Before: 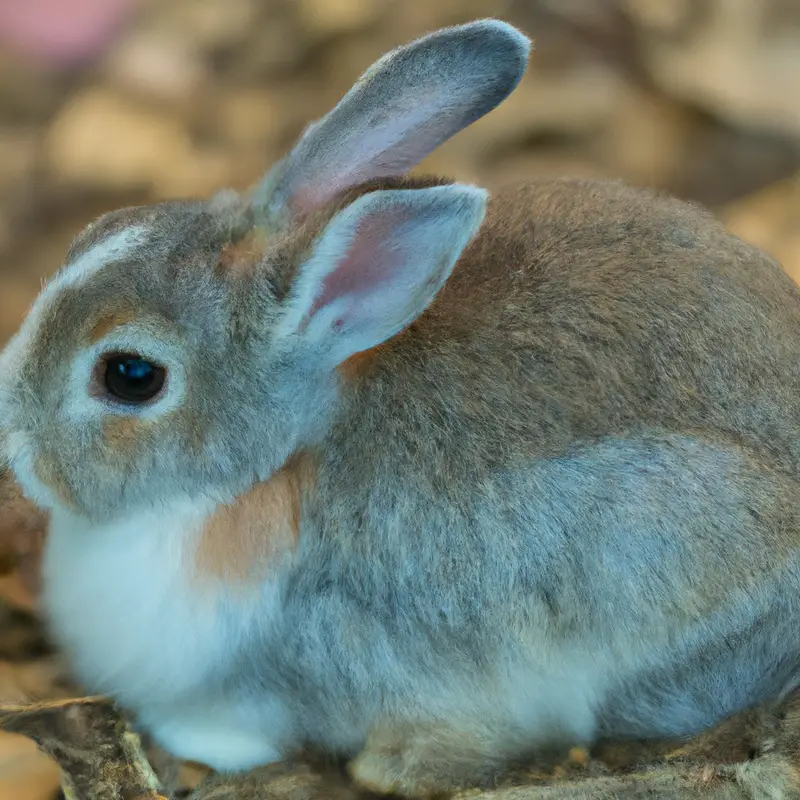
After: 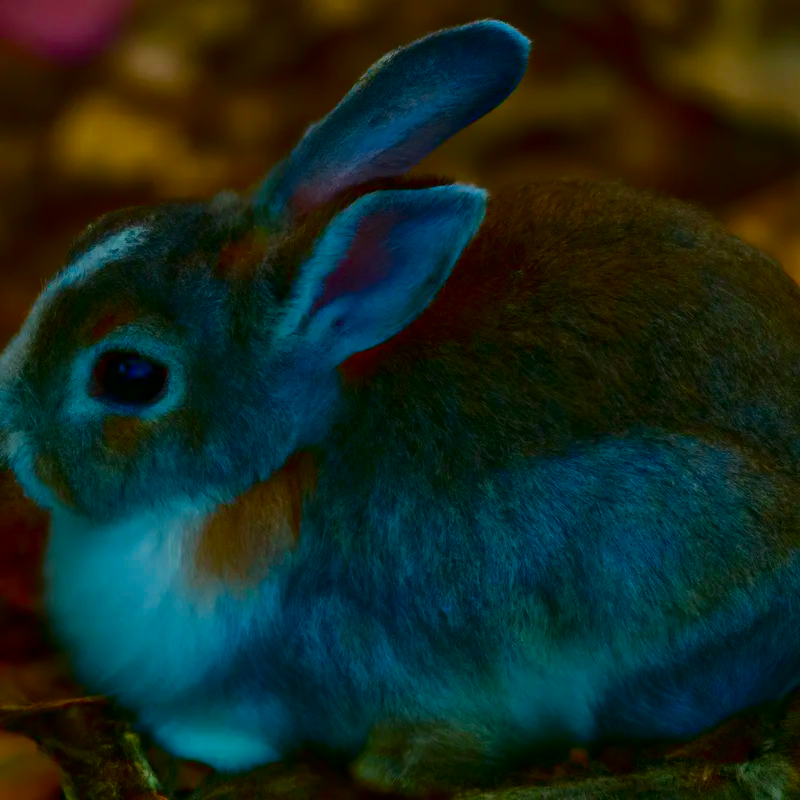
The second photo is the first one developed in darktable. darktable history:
contrast equalizer: y [[0.5 ×4, 0.467, 0.376], [0.5 ×6], [0.5 ×6], [0 ×6], [0 ×6]]
contrast brightness saturation: brightness -1, saturation 1
